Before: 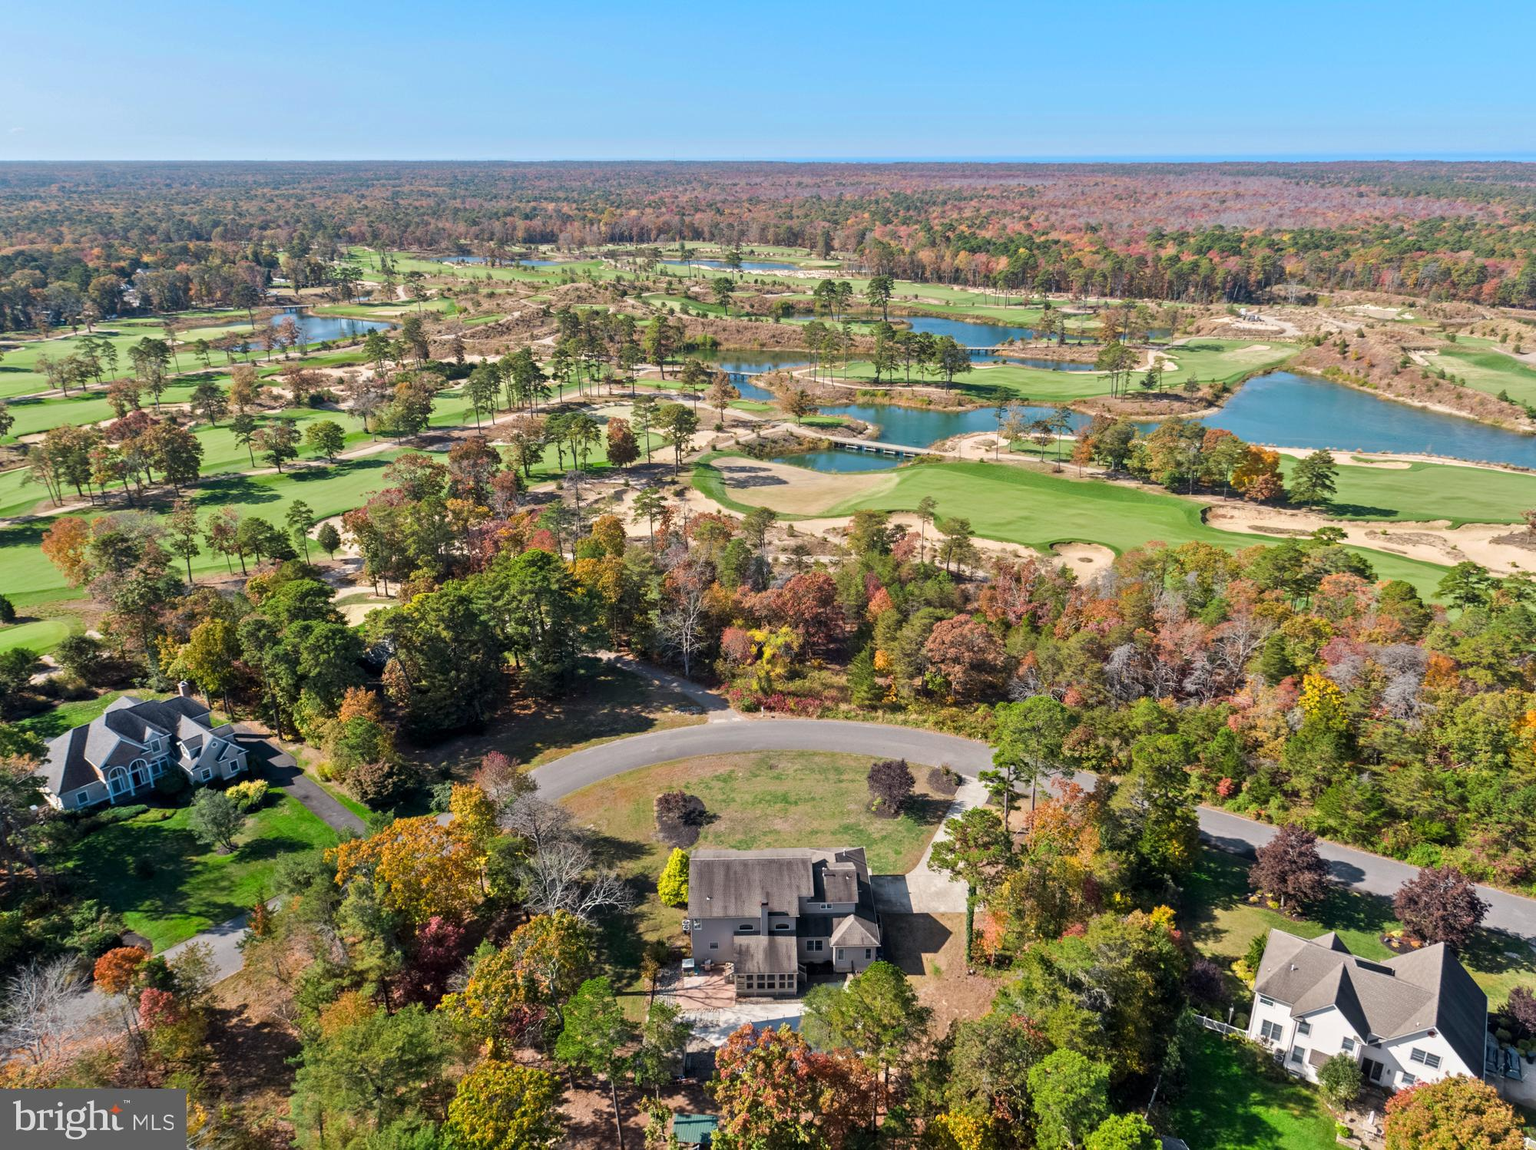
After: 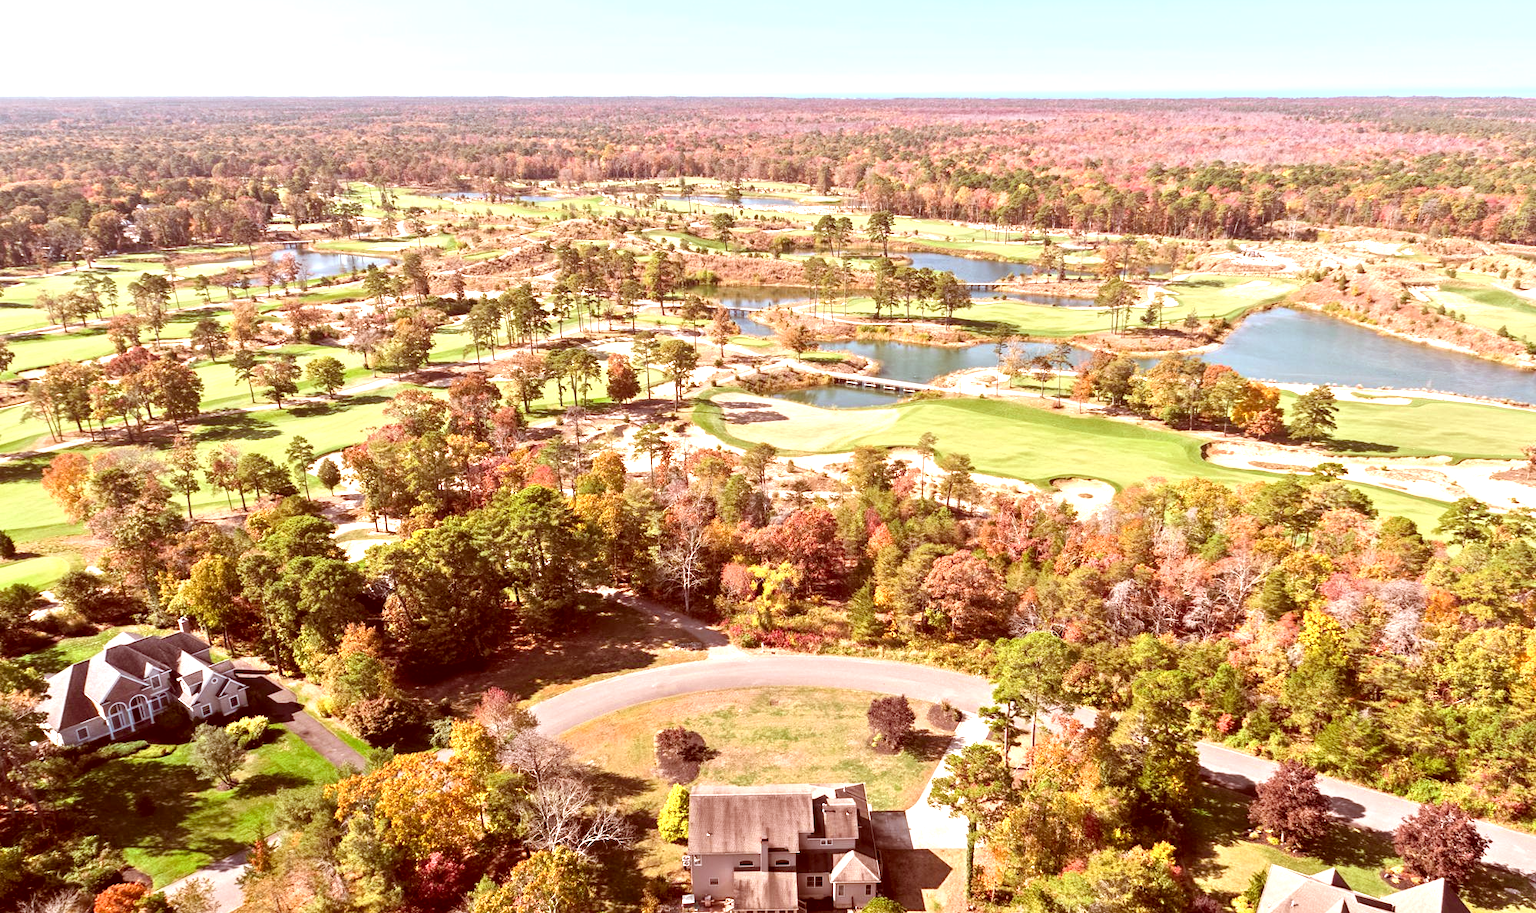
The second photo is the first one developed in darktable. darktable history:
crop and rotate: top 5.667%, bottom 14.937%
exposure: exposure 1.061 EV, compensate highlight preservation false
color correction: highlights a* 9.03, highlights b* 8.71, shadows a* 40, shadows b* 40, saturation 0.8
